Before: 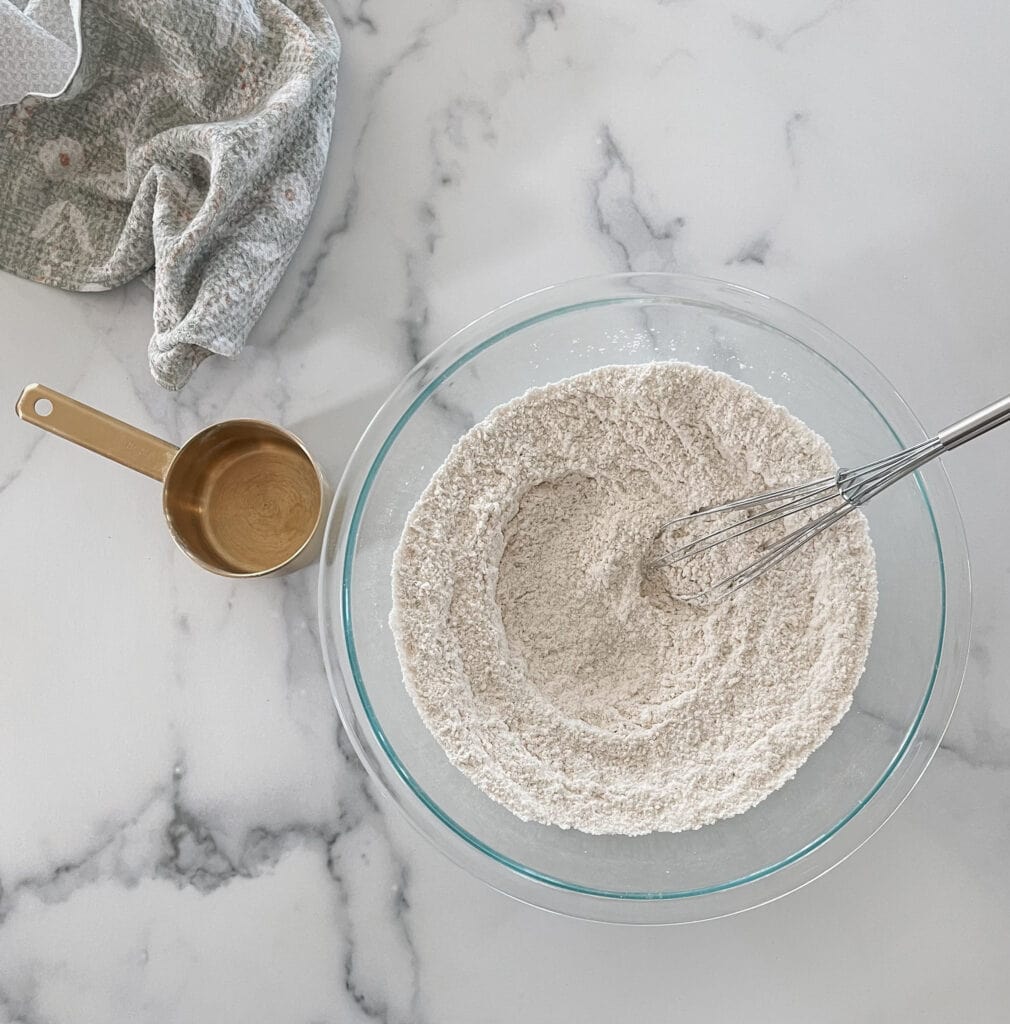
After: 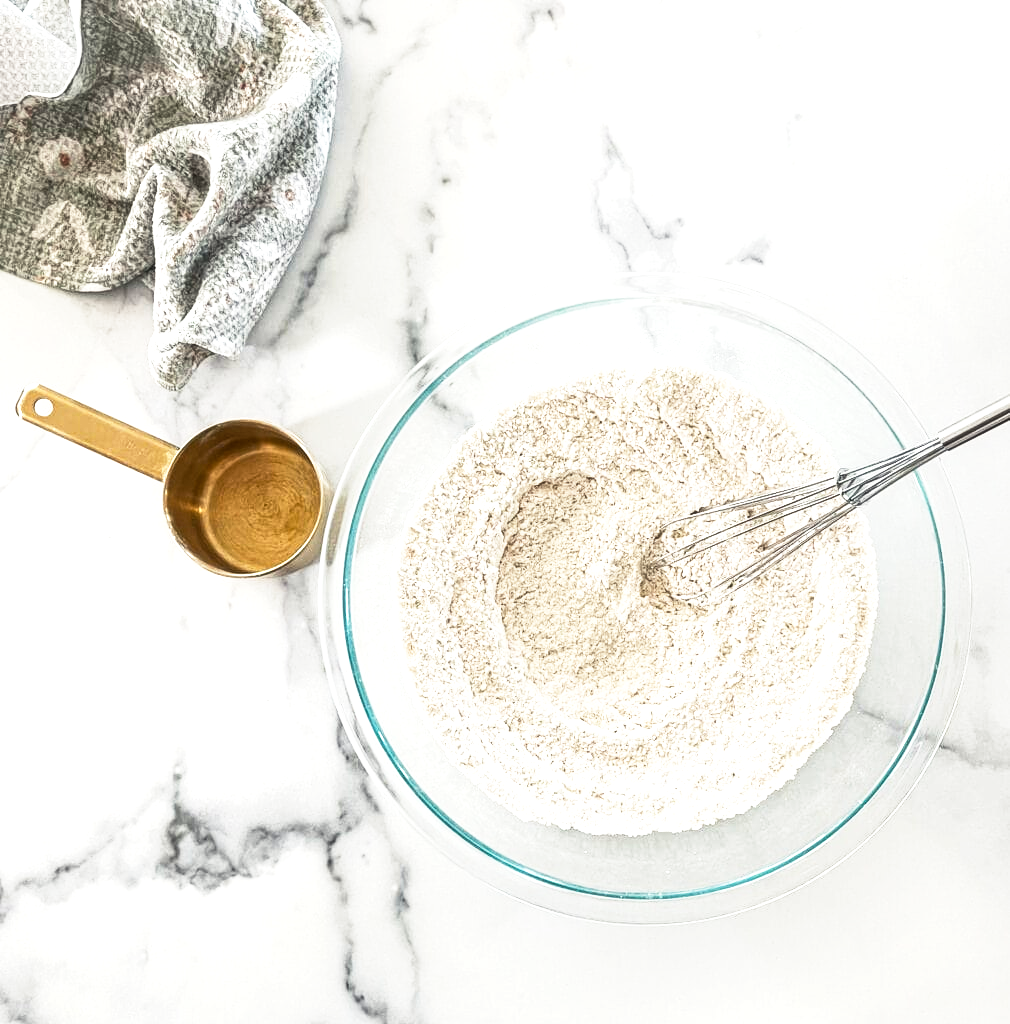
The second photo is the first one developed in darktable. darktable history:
base curve: curves: ch0 [(0, 0) (0.579, 0.807) (1, 1)], preserve colors none
color balance rgb: highlights gain › luminance 6.326%, highlights gain › chroma 1.214%, highlights gain › hue 93.01°, perceptual saturation grading › global saturation 29.94%, perceptual brilliance grading › highlights 14.212%, perceptual brilliance grading › shadows -18.589%
local contrast: on, module defaults
tone equalizer: -8 EV -0.451 EV, -7 EV -0.419 EV, -6 EV -0.333 EV, -5 EV -0.223 EV, -3 EV 0.253 EV, -2 EV 0.325 EV, -1 EV 0.397 EV, +0 EV 0.388 EV, edges refinement/feathering 500, mask exposure compensation -1.57 EV, preserve details no
